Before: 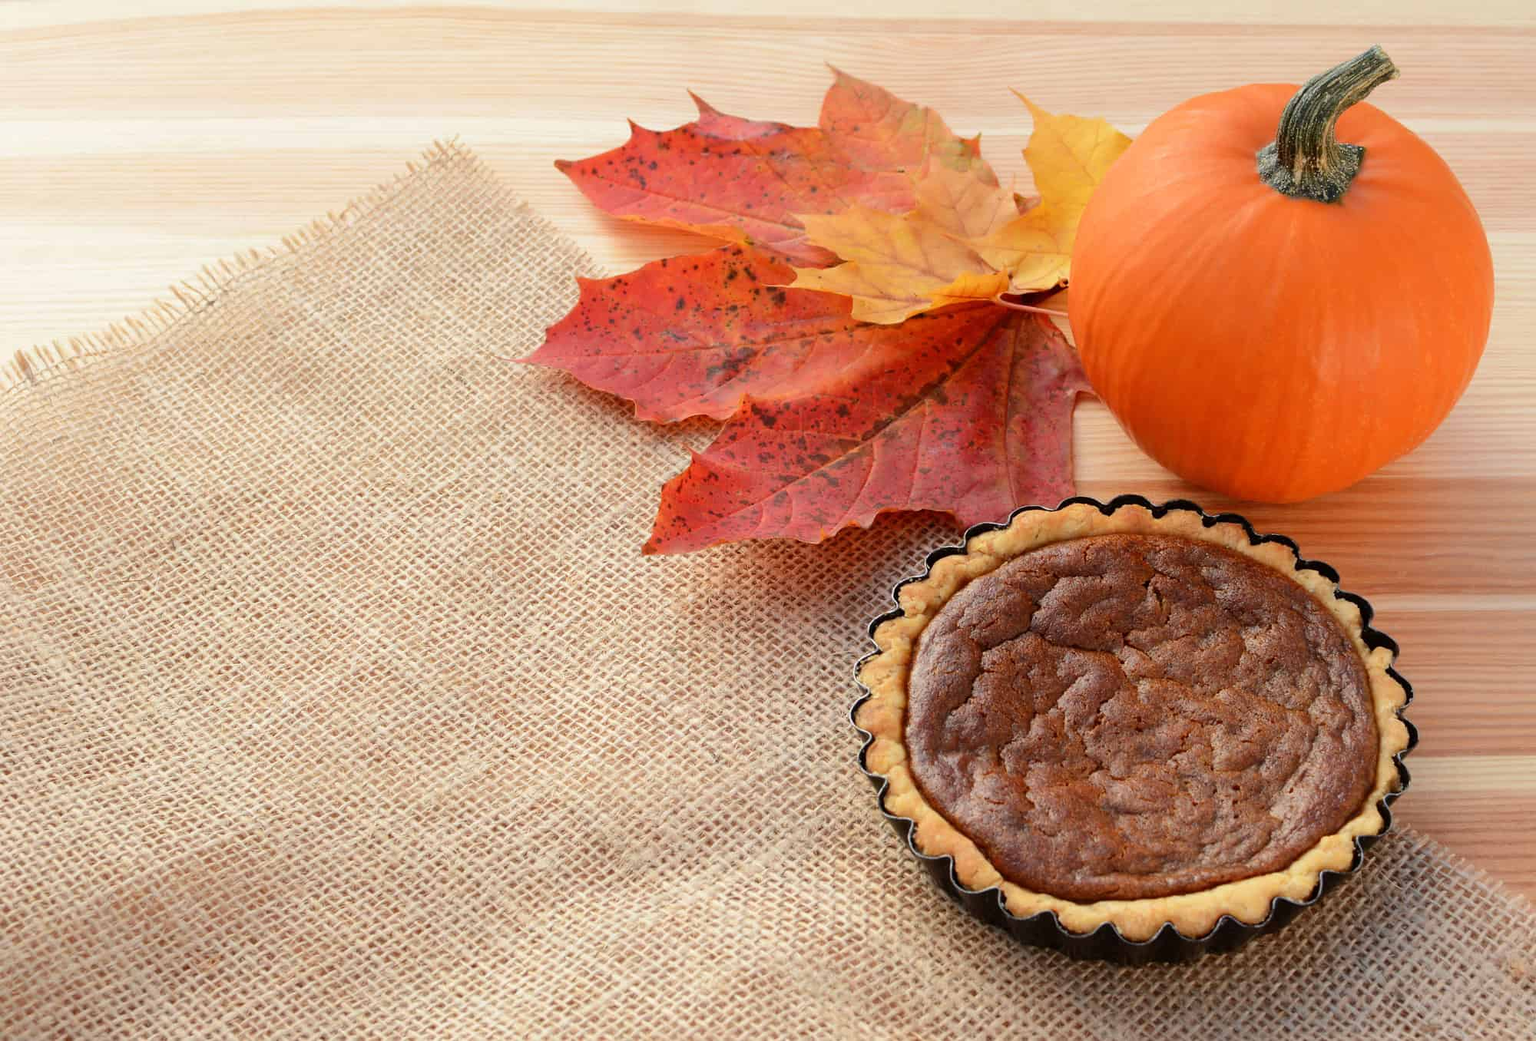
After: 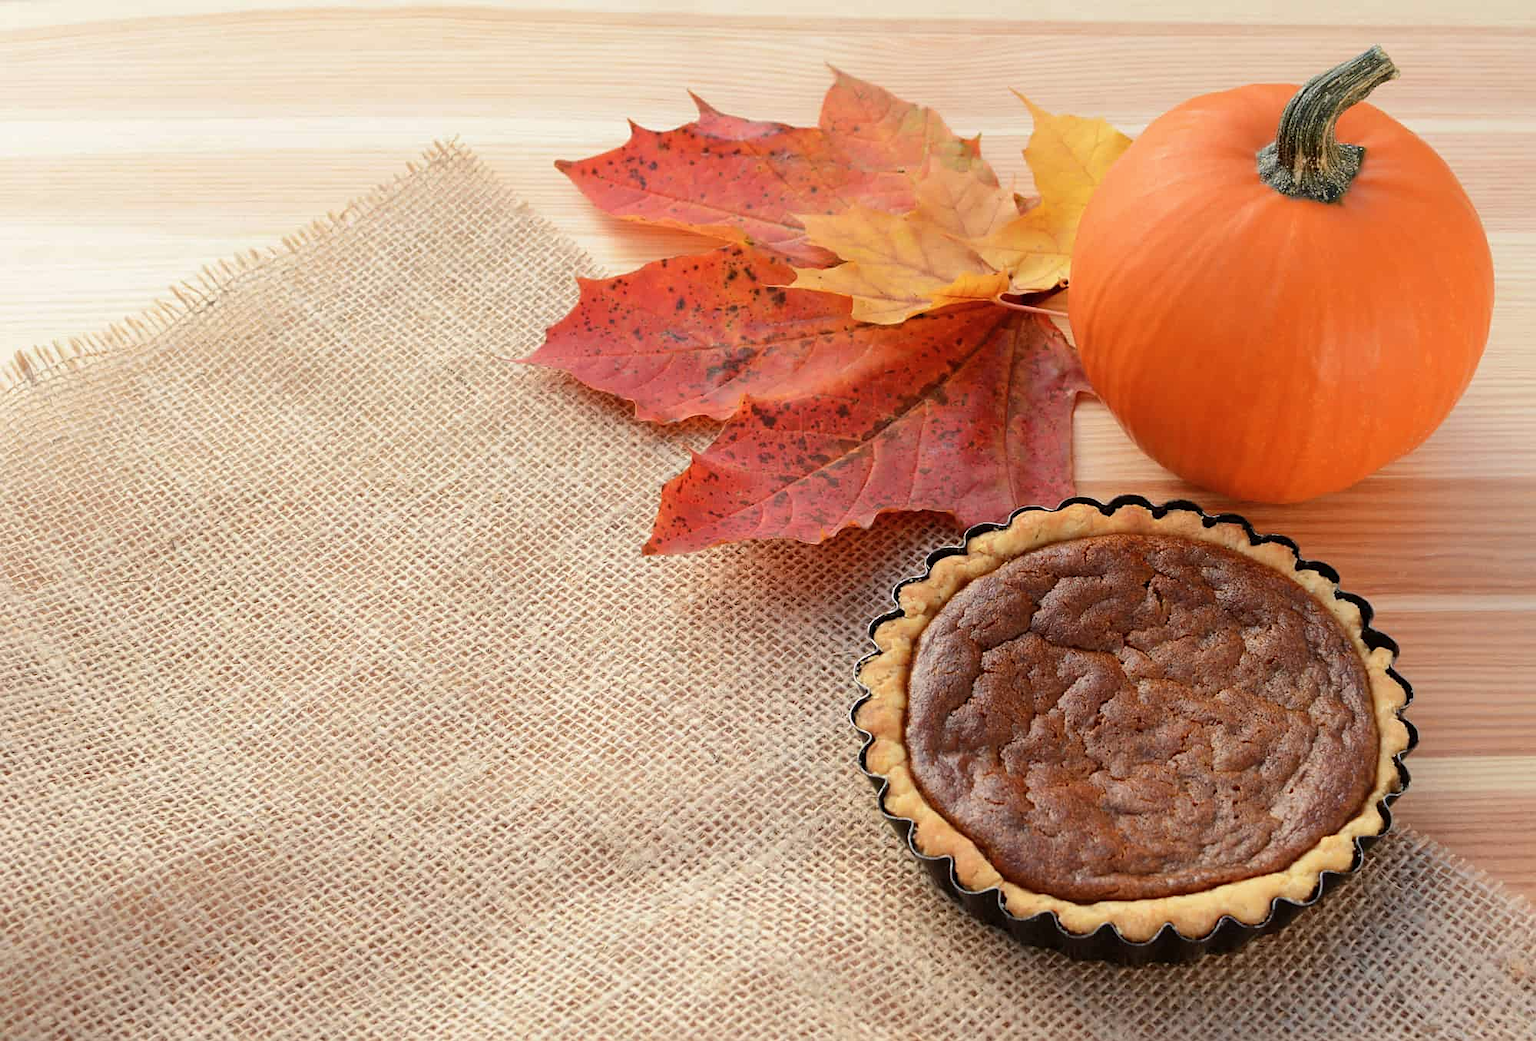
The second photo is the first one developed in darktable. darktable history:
contrast brightness saturation: contrast 0.011, saturation -0.055
sharpen: amount 0.217
